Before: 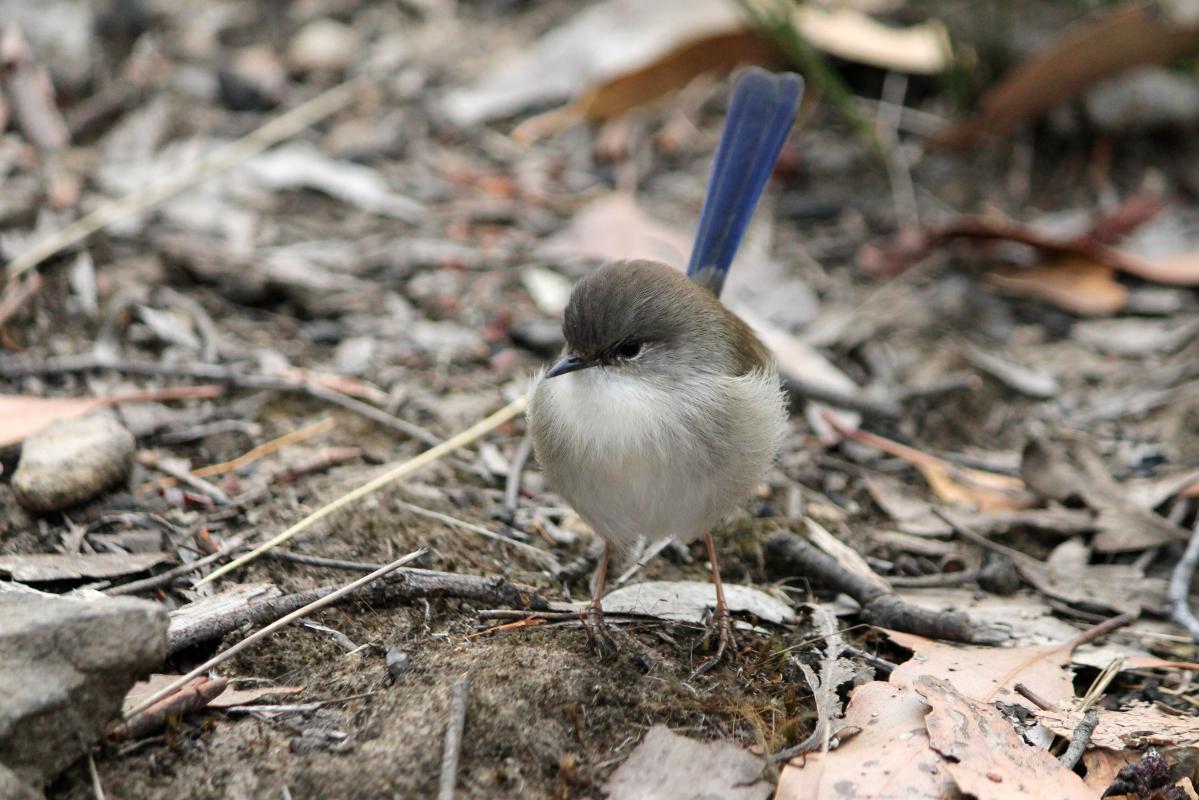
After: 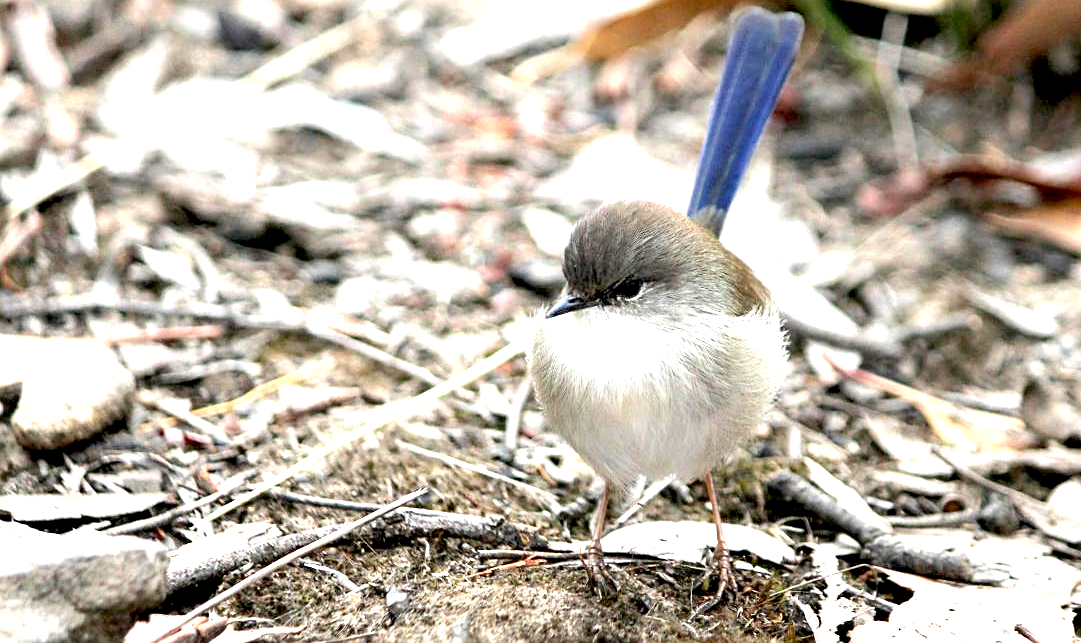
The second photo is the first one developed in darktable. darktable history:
crop: top 7.55%, right 9.837%, bottom 11.97%
exposure: black level correction 0.009, exposure 1.426 EV, compensate highlight preservation false
tone equalizer: edges refinement/feathering 500, mask exposure compensation -1.57 EV, preserve details no
sharpen: on, module defaults
